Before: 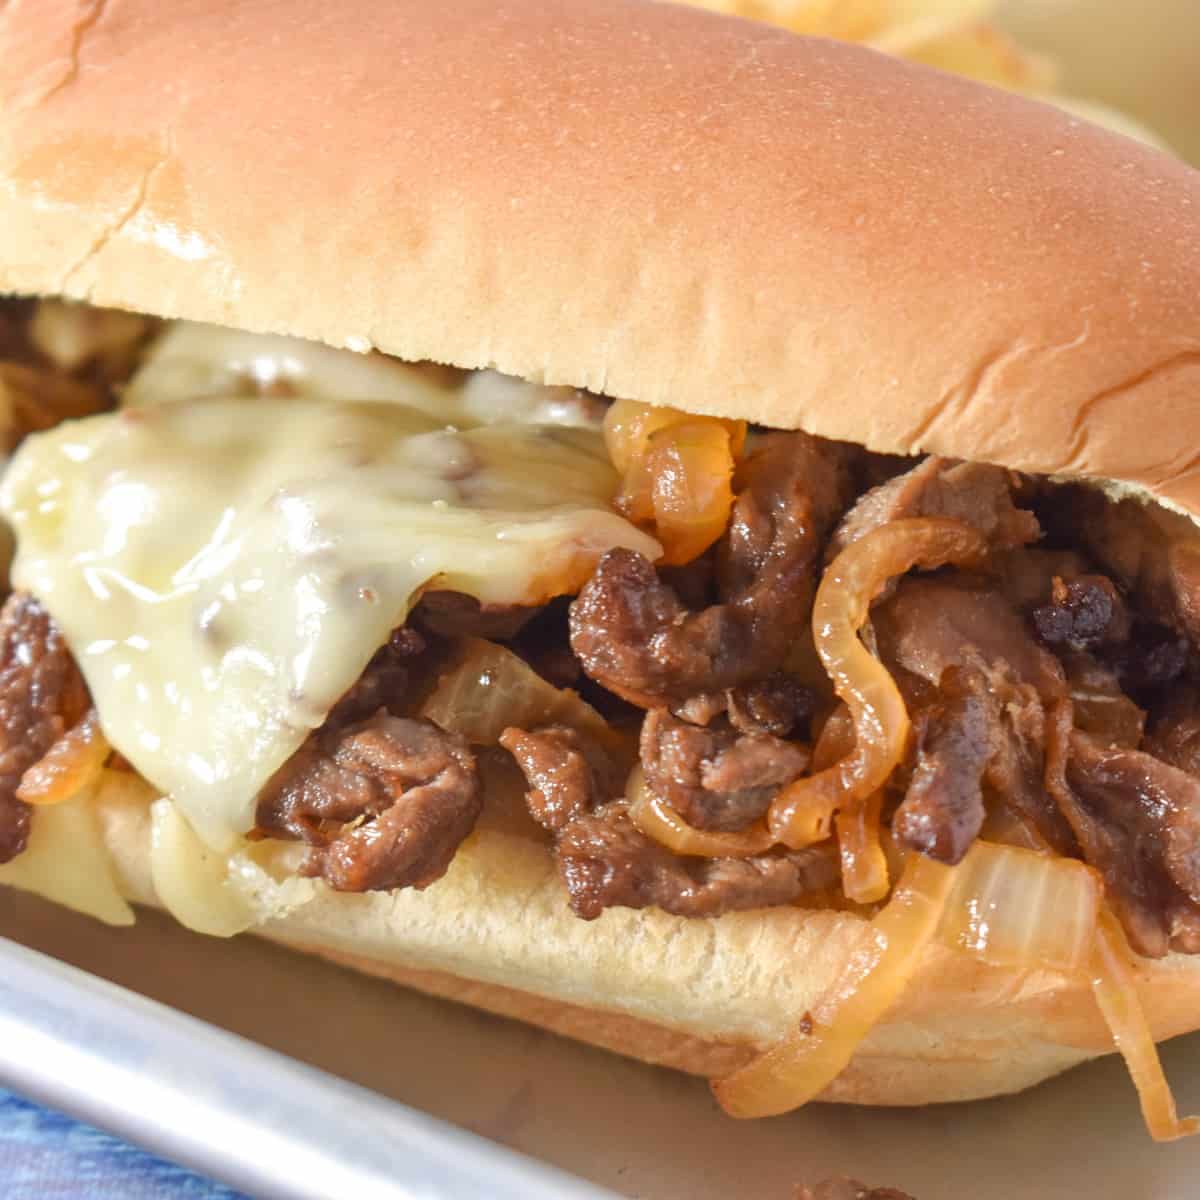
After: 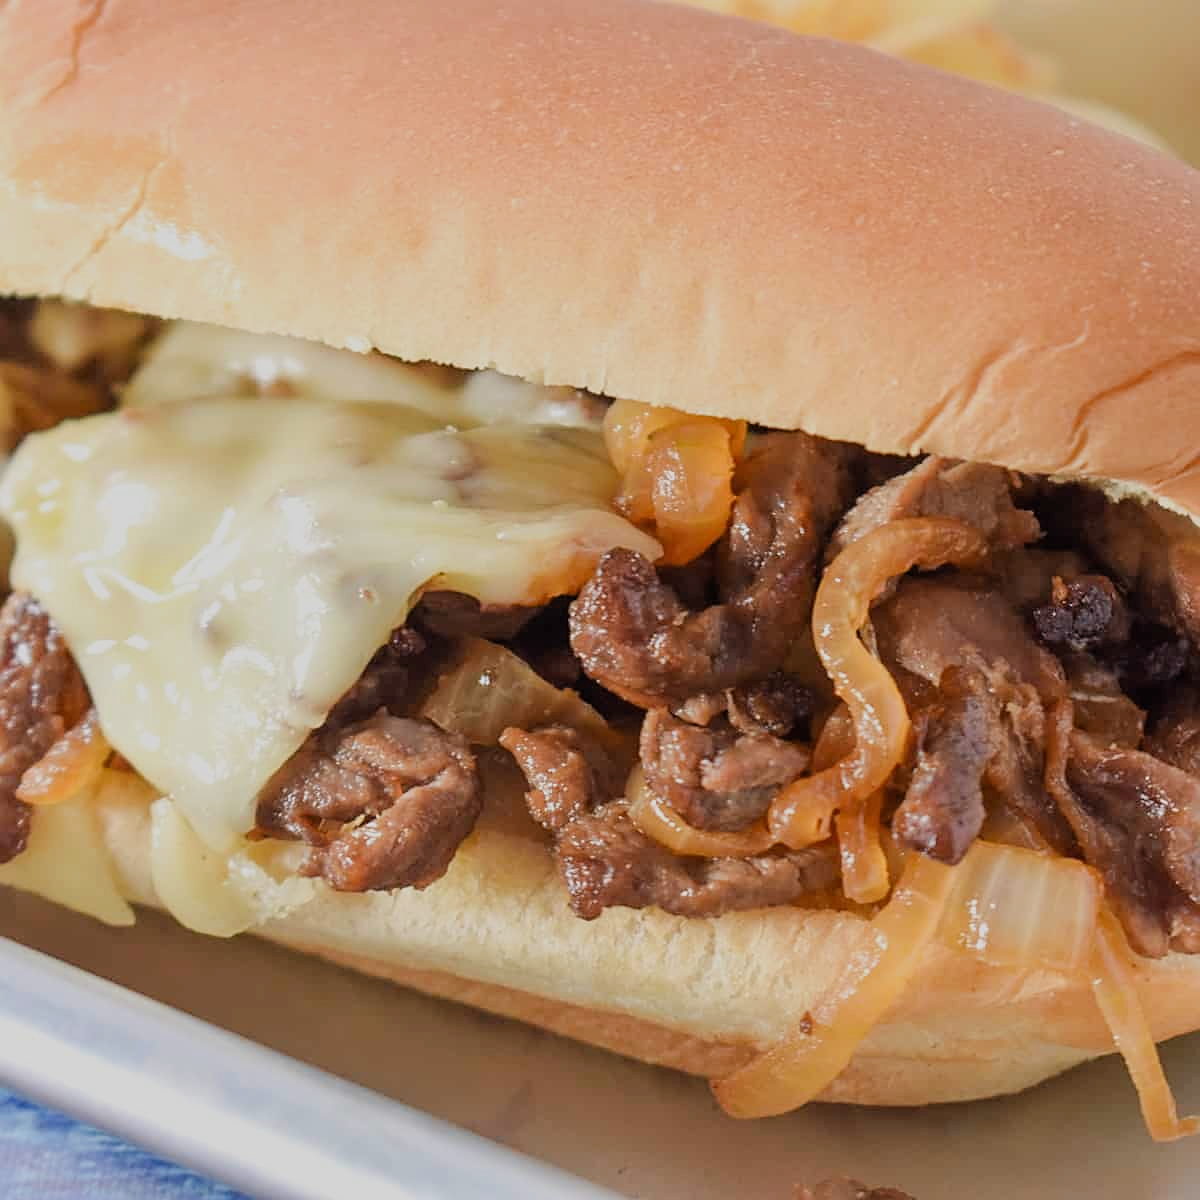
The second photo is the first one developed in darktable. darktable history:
filmic rgb: black relative exposure -7.65 EV, white relative exposure 4.56 EV, threshold 5.97 EV, hardness 3.61, enable highlight reconstruction true
sharpen: on, module defaults
